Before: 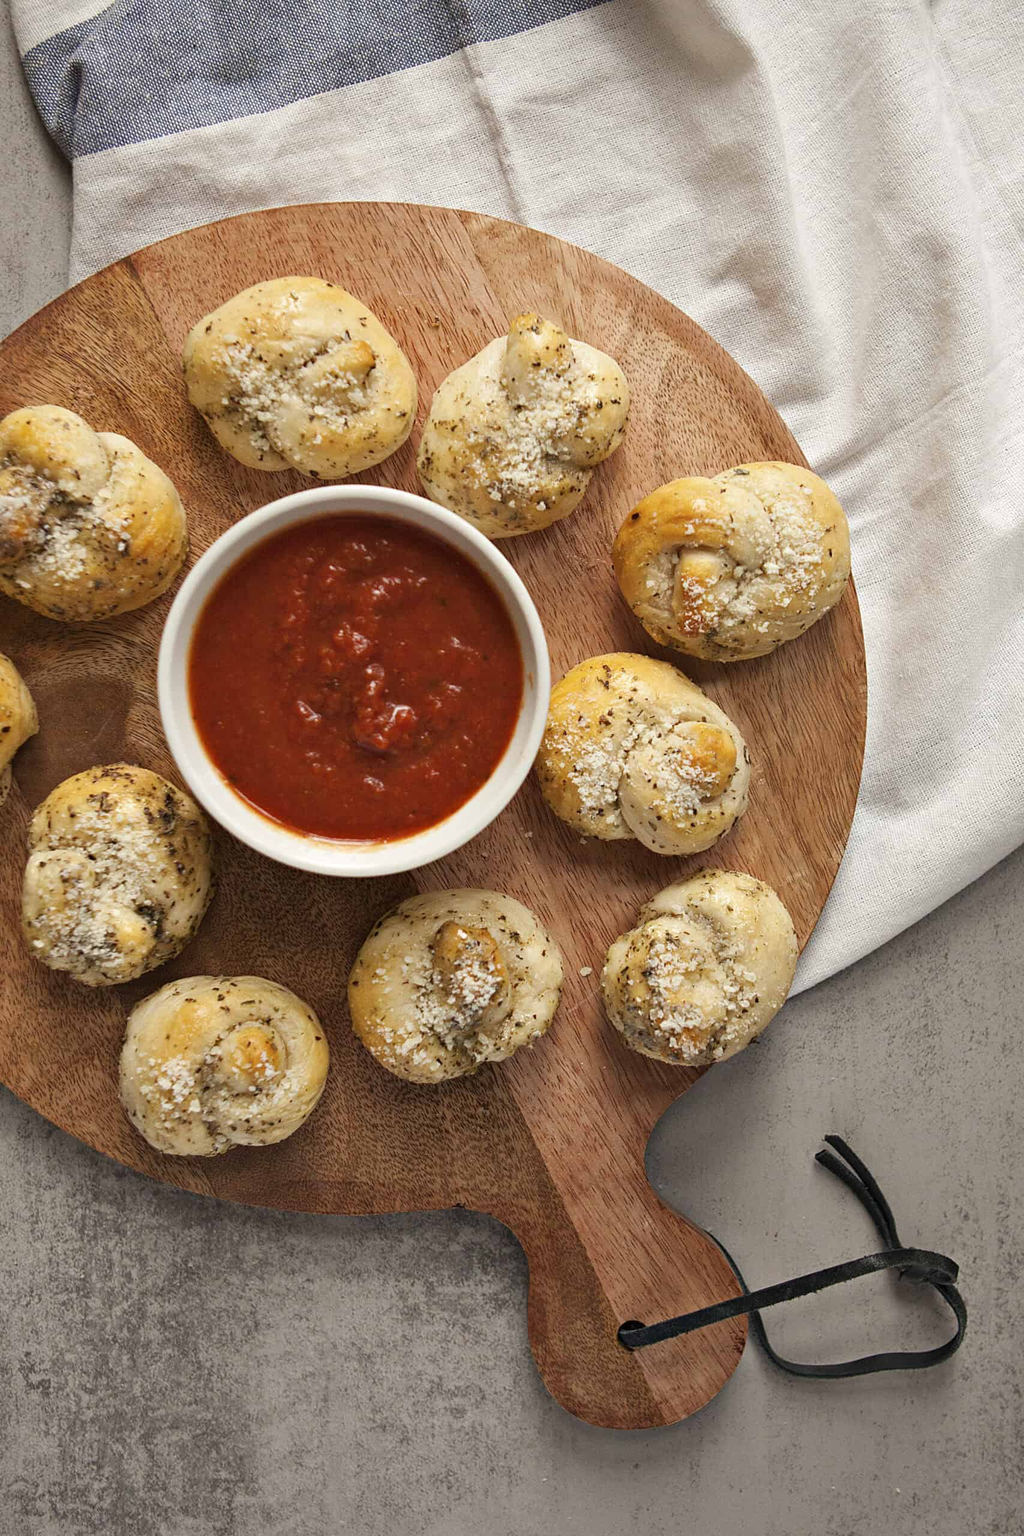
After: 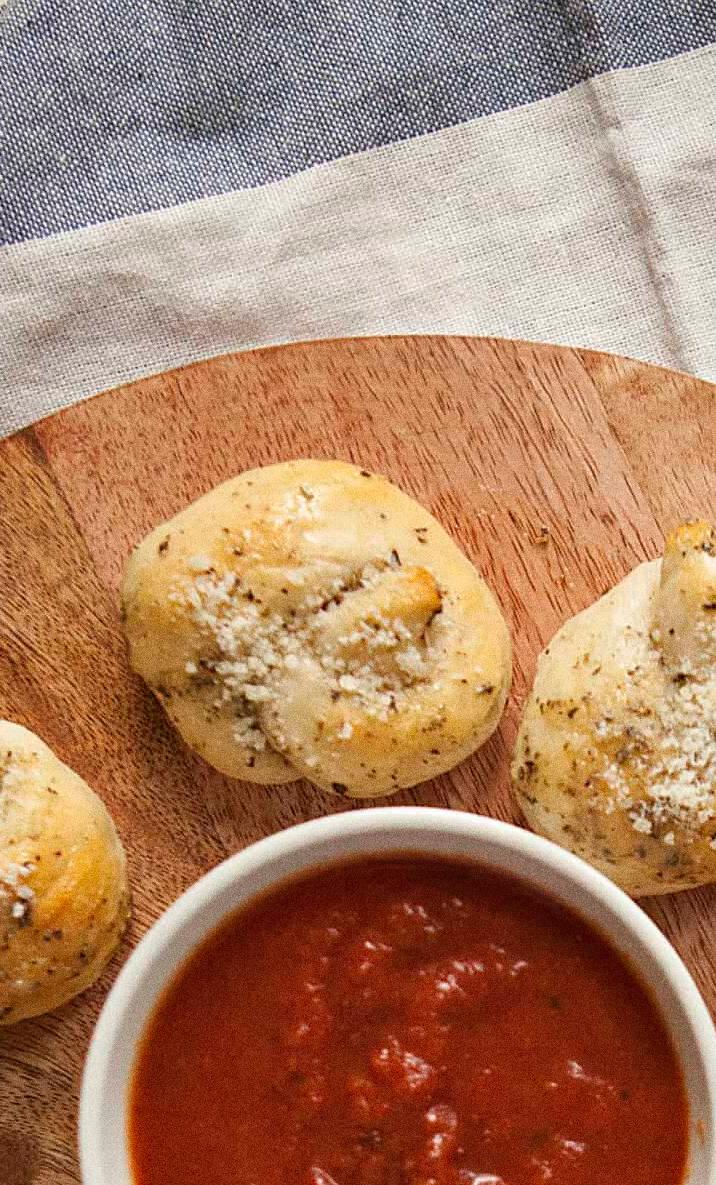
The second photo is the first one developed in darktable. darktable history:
grain: coarseness 0.09 ISO, strength 40%
crop and rotate: left 10.817%, top 0.062%, right 47.194%, bottom 53.626%
